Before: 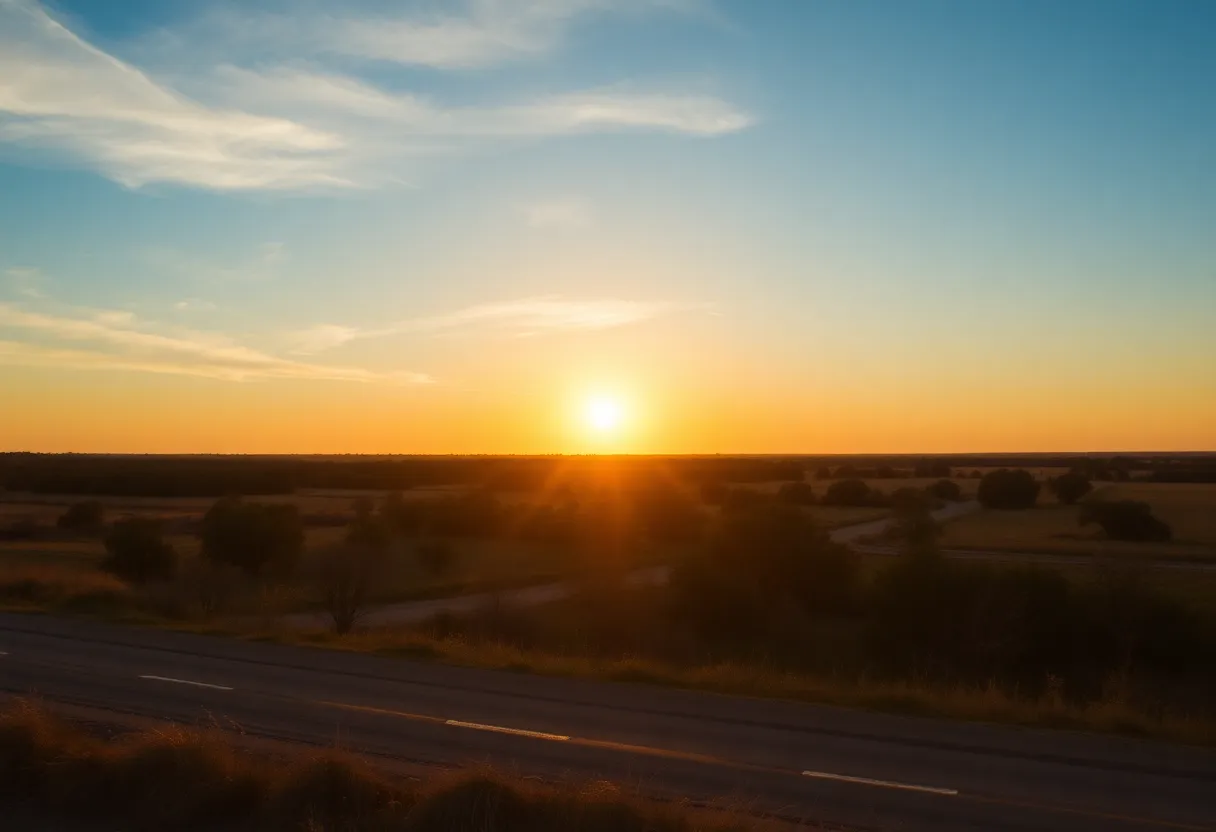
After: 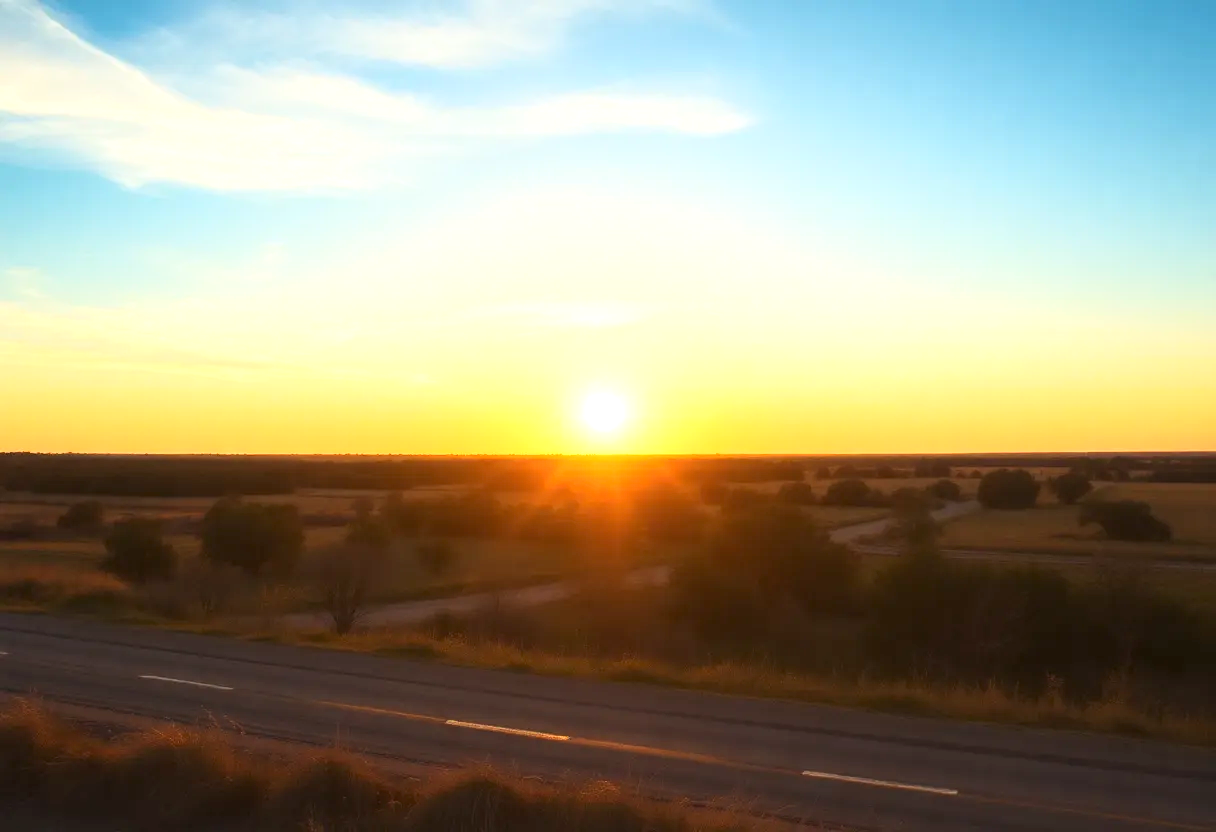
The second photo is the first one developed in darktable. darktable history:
base curve: curves: ch0 [(0, 0) (0.666, 0.806) (1, 1)]
exposure: black level correction 0, exposure 0.95 EV, compensate exposure bias true, compensate highlight preservation false
